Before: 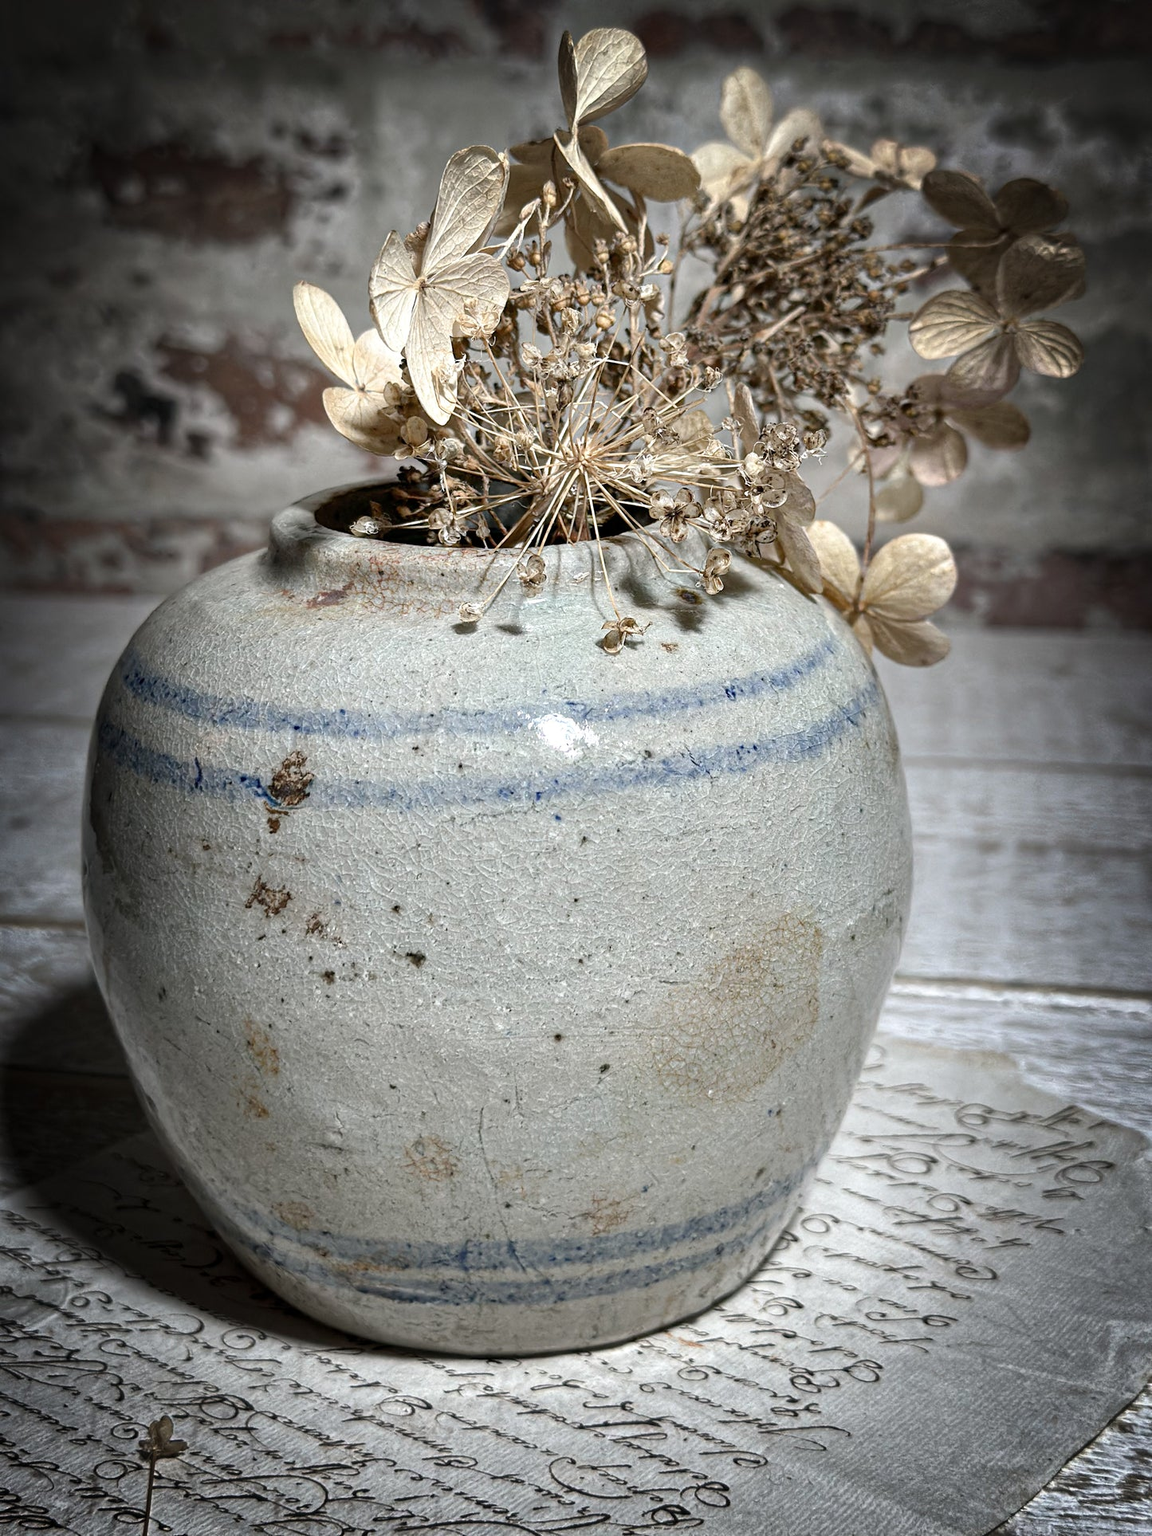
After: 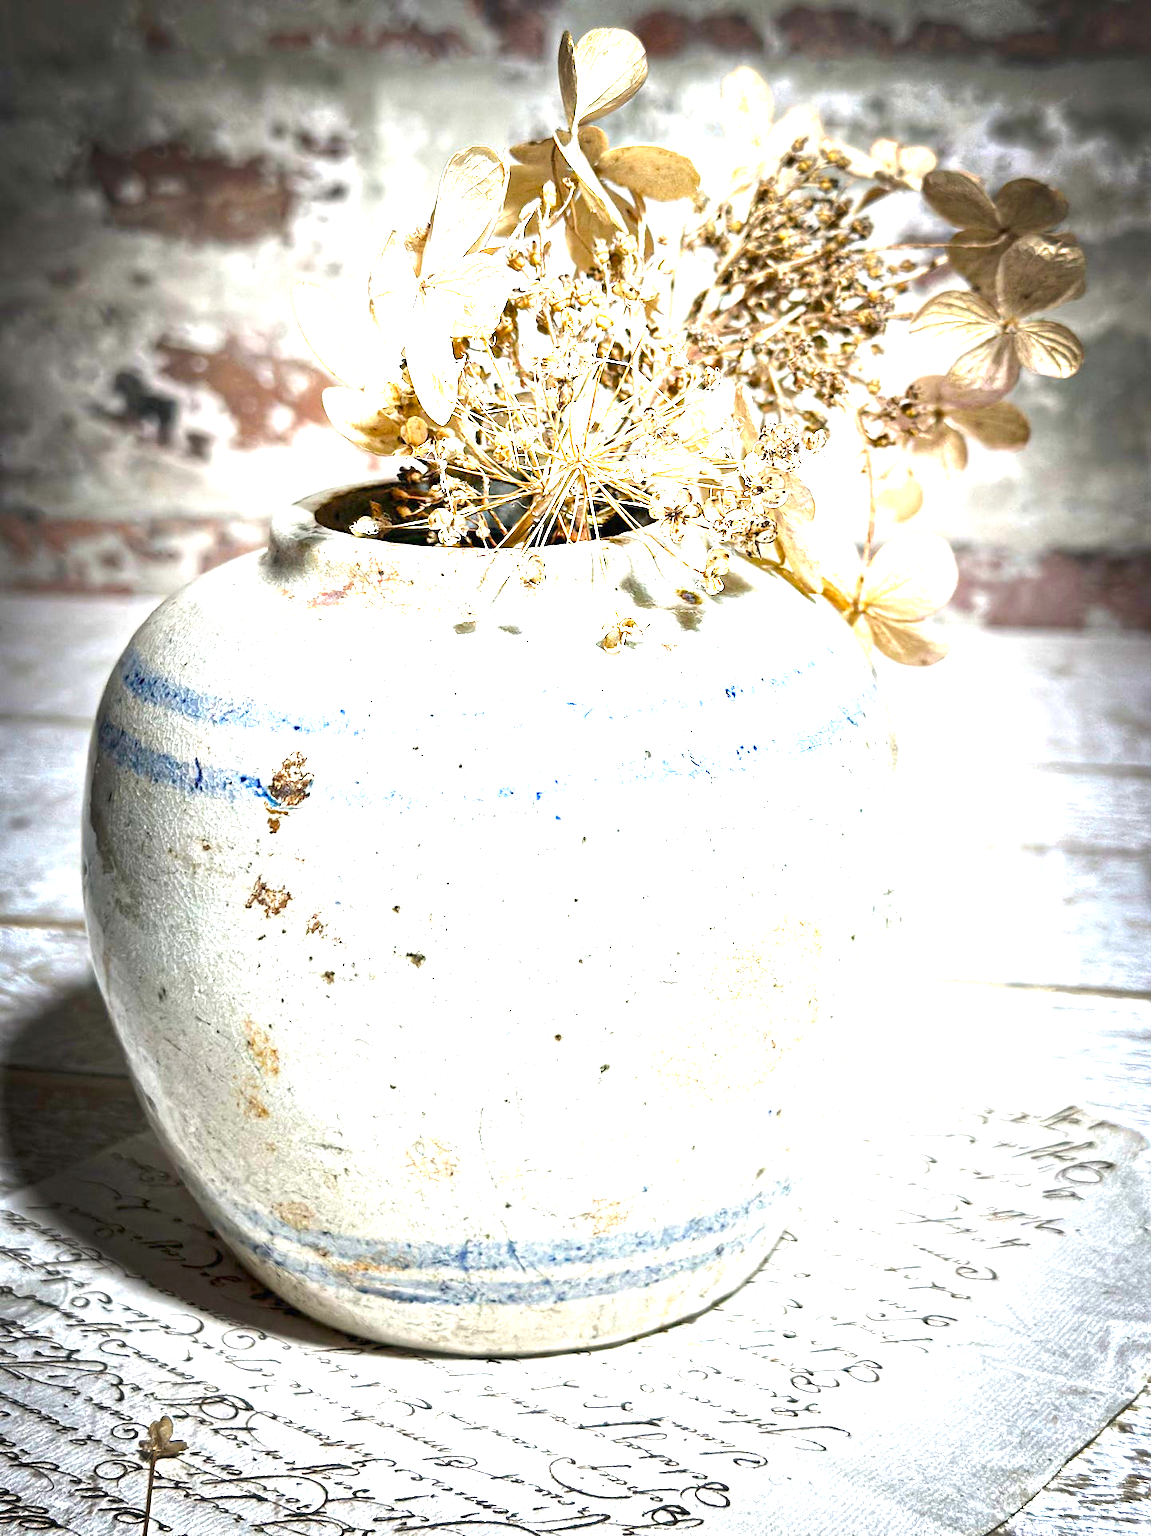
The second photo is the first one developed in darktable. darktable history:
exposure: black level correction 0, exposure 2.327 EV, compensate exposure bias true, compensate highlight preservation false
color balance rgb: perceptual saturation grading › global saturation 30%, global vibrance 20%
